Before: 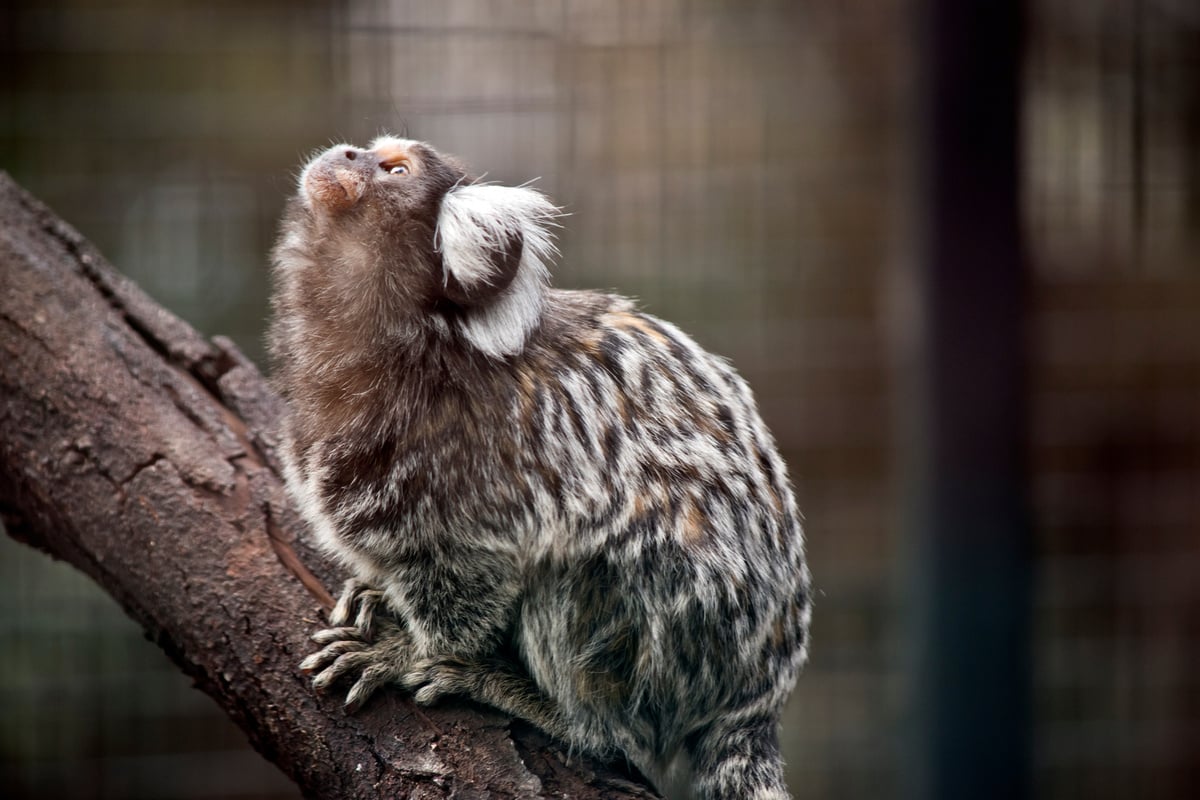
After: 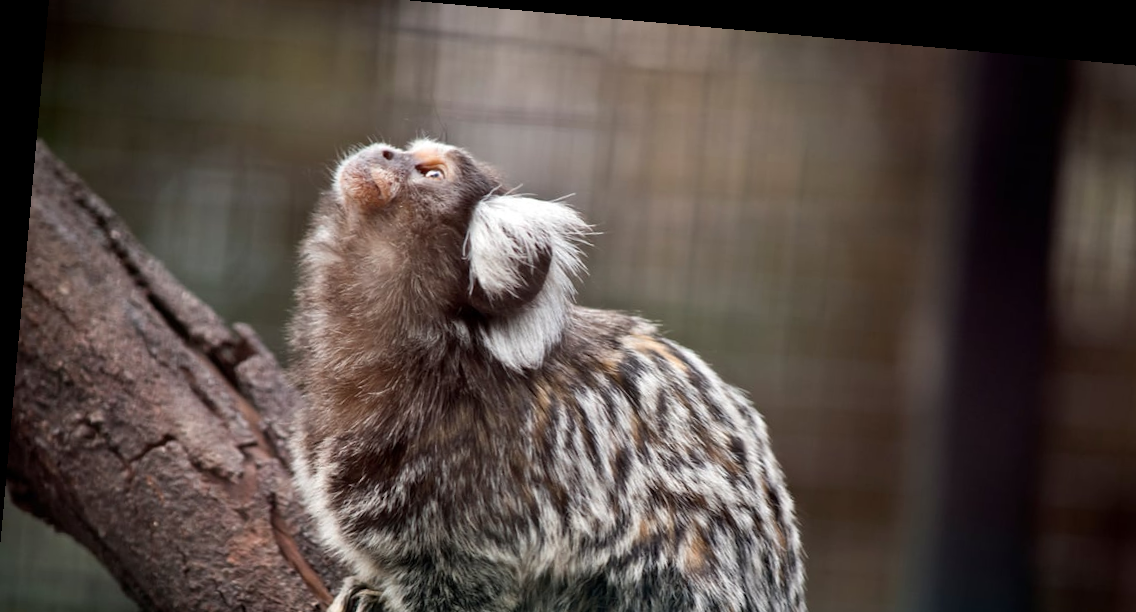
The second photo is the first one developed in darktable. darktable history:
rotate and perspective: rotation 5.12°, automatic cropping off
crop: left 1.509%, top 3.452%, right 7.696%, bottom 28.452%
